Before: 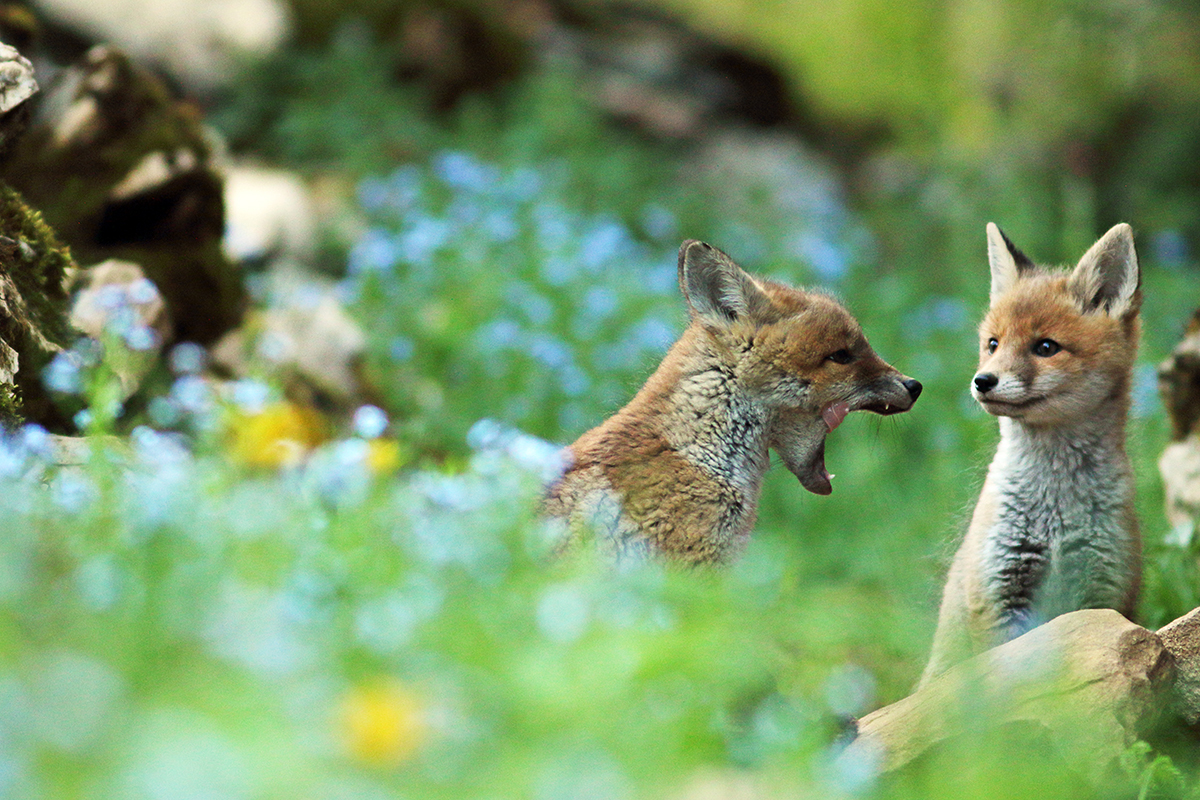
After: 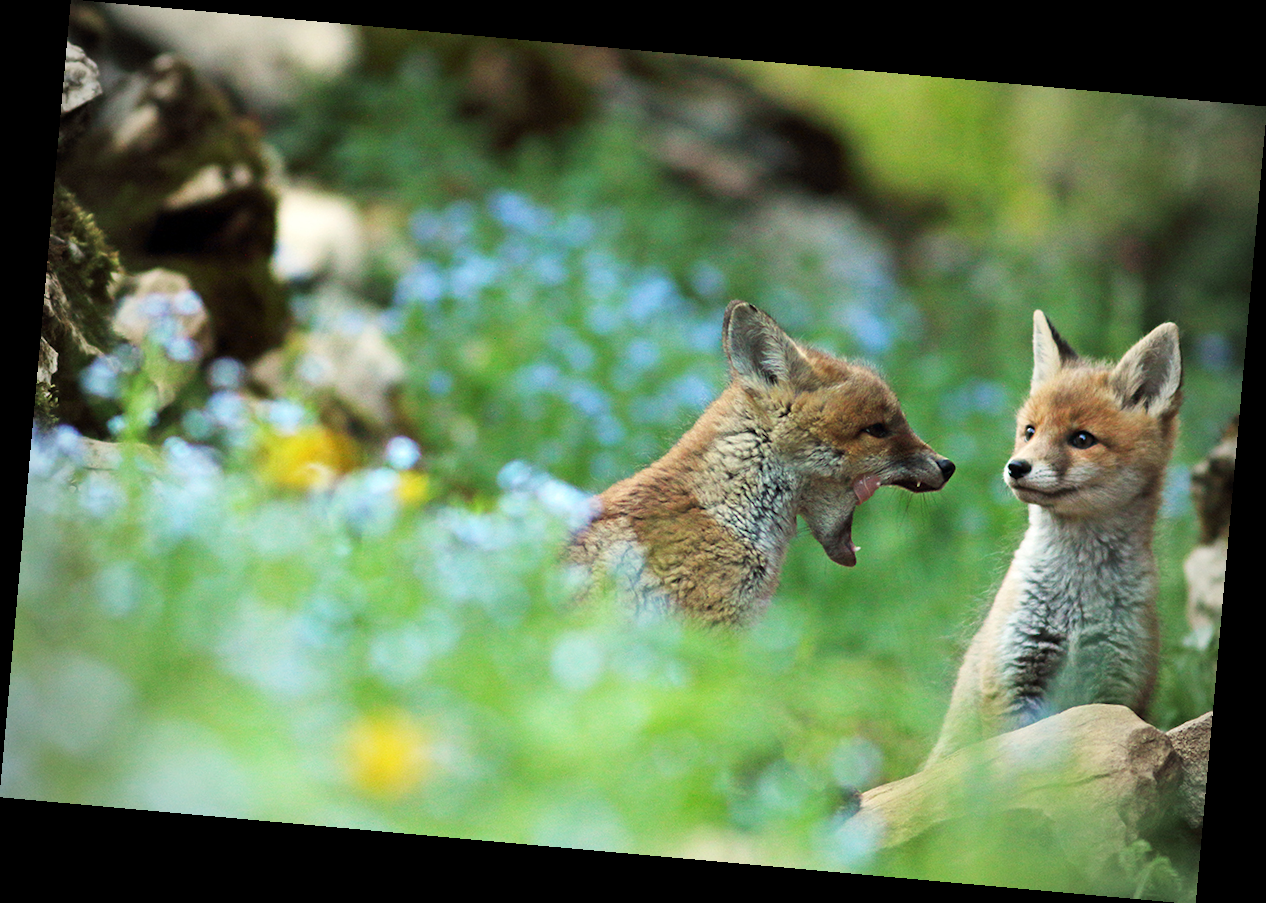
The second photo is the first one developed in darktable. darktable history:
rotate and perspective: rotation 5.12°, automatic cropping off
vignetting: fall-off start 74.49%, fall-off radius 65.9%, brightness -0.628, saturation -0.68
